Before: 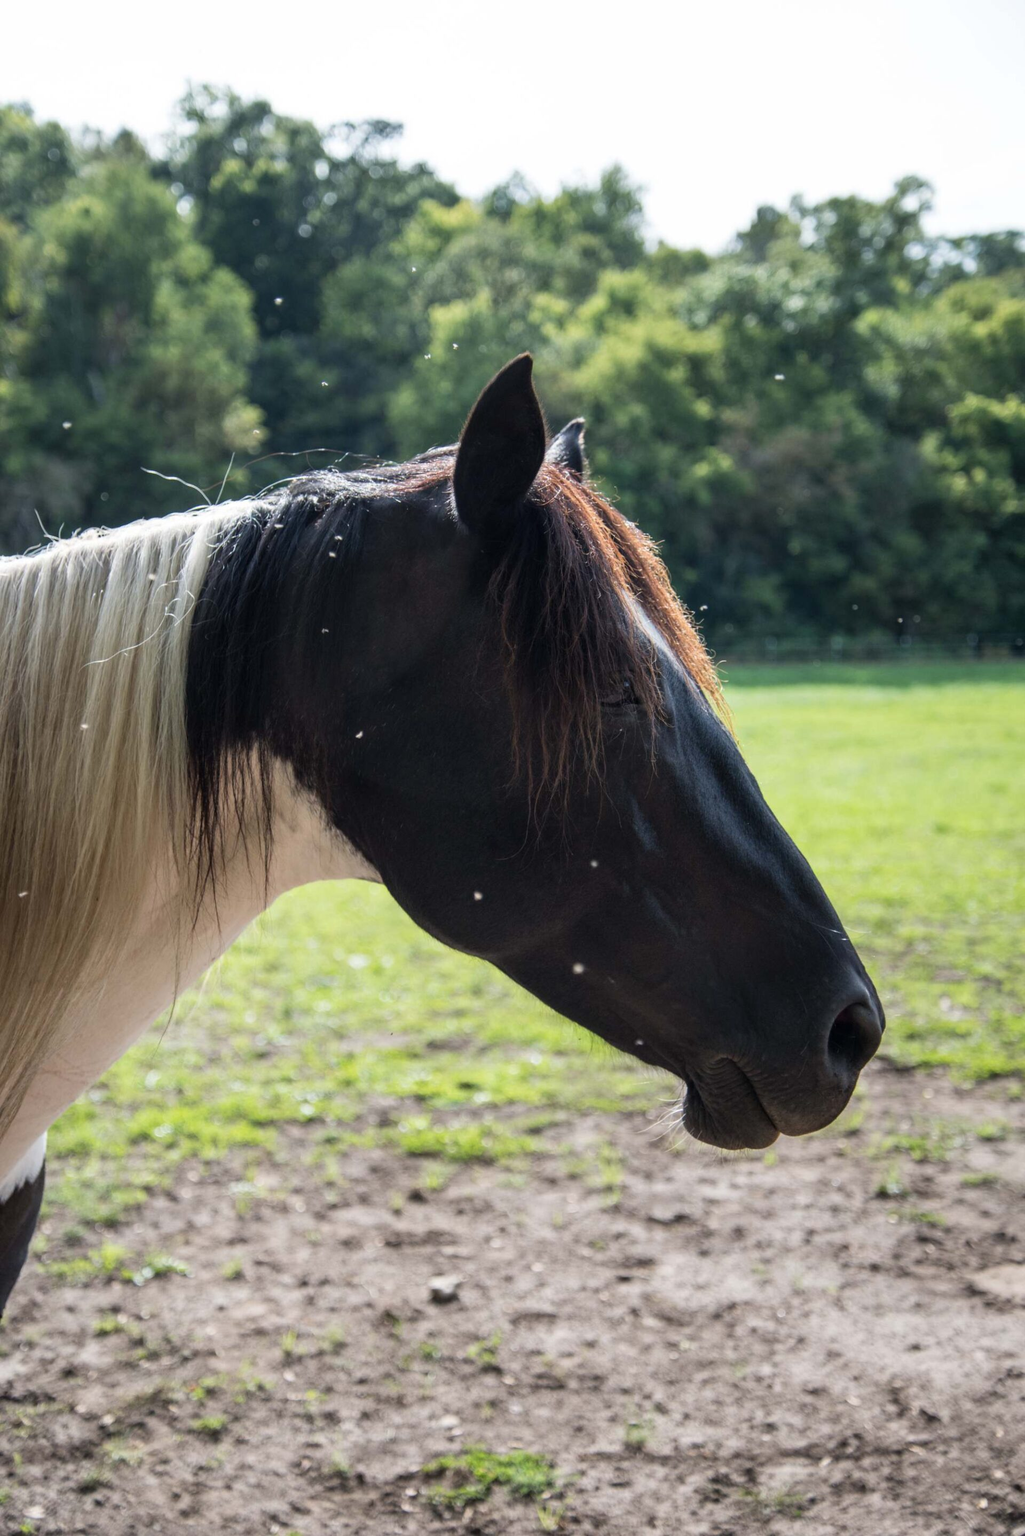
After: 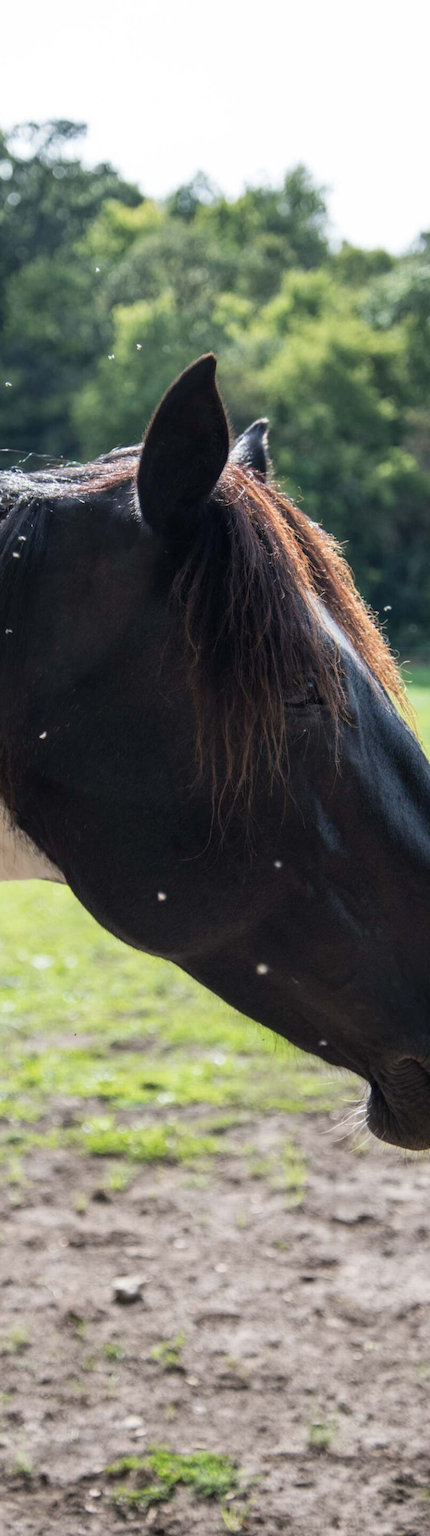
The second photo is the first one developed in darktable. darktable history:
crop: left 30.935%, right 27.086%
